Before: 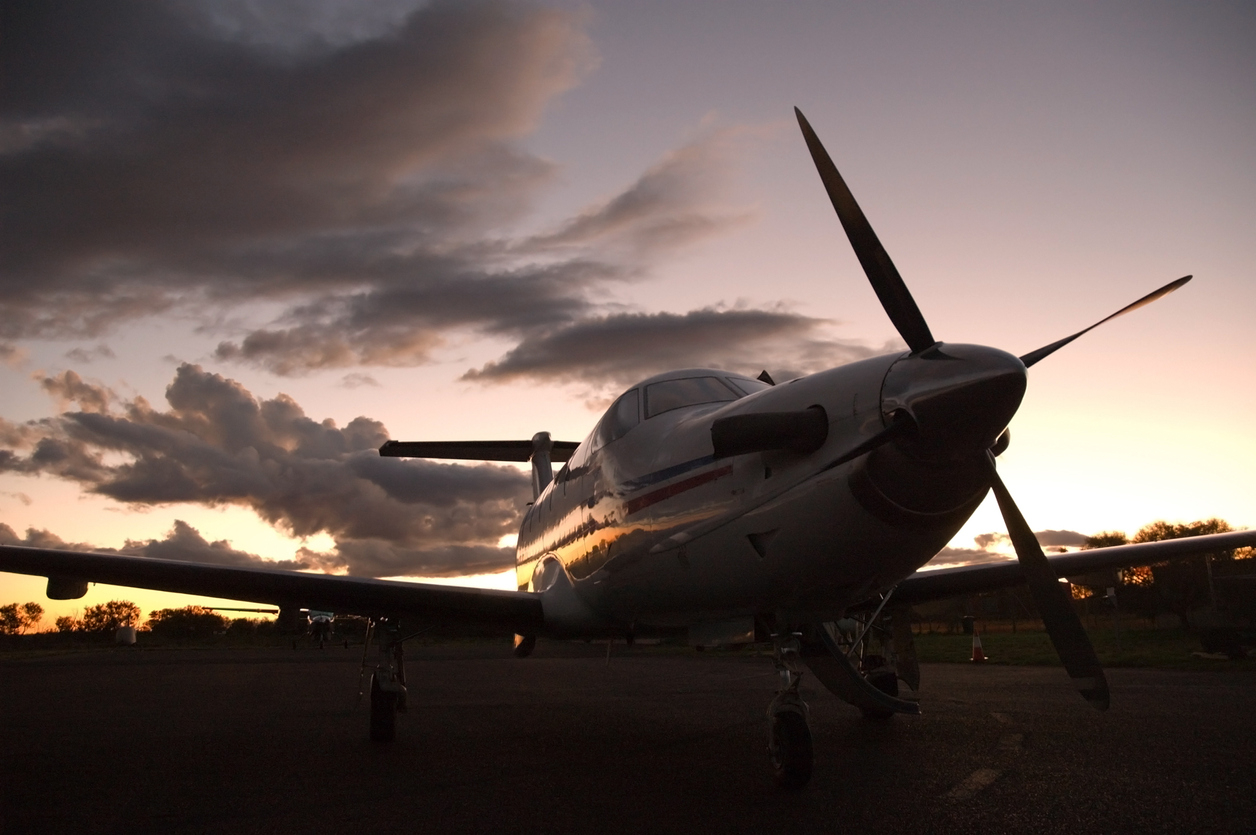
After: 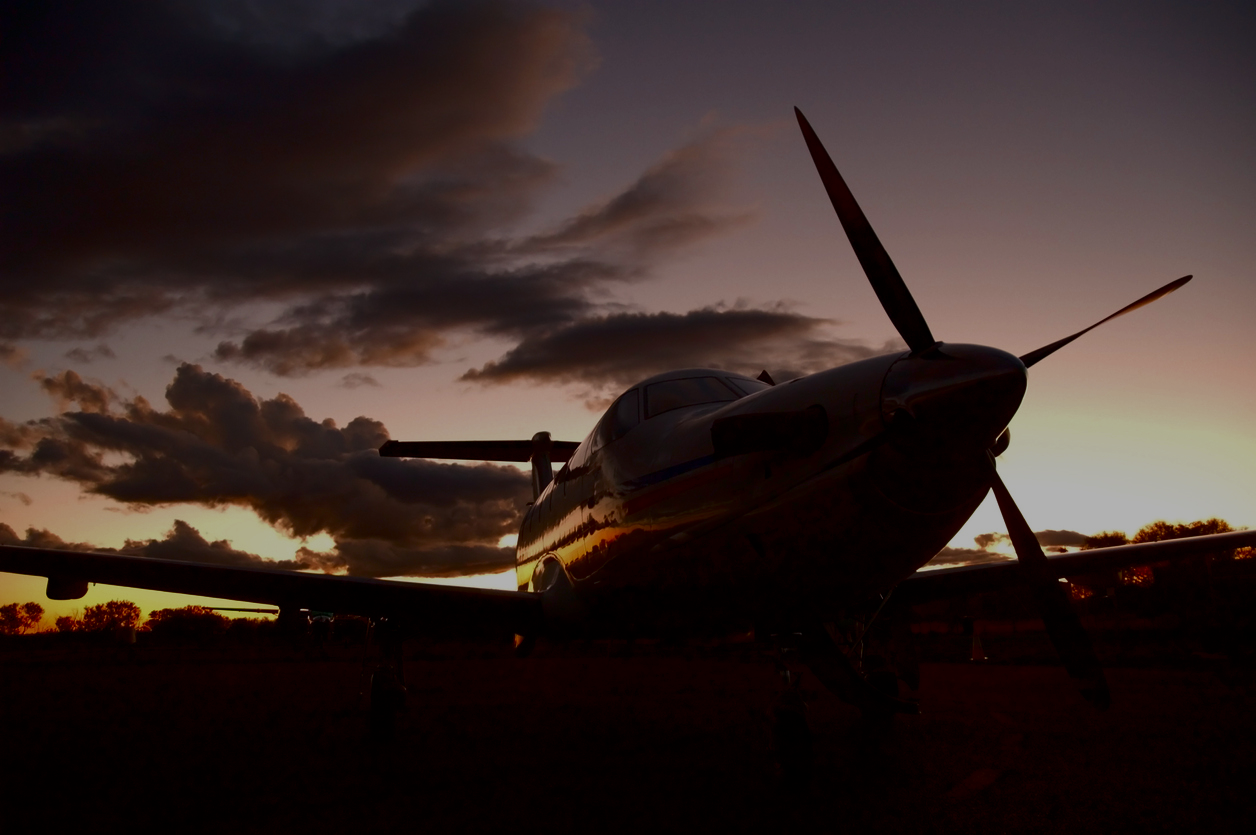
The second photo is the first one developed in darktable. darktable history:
contrast brightness saturation: contrast 0.09, brightness -0.59, saturation 0.17
filmic rgb: middle gray luminance 18.42%, black relative exposure -10.5 EV, white relative exposure 3.4 EV, threshold 6 EV, target black luminance 0%, hardness 6.03, latitude 99%, contrast 0.847, shadows ↔ highlights balance 0.505%, add noise in highlights 0, preserve chrominance max RGB, color science v3 (2019), use custom middle-gray values true, iterations of high-quality reconstruction 0, contrast in highlights soft, enable highlight reconstruction true
